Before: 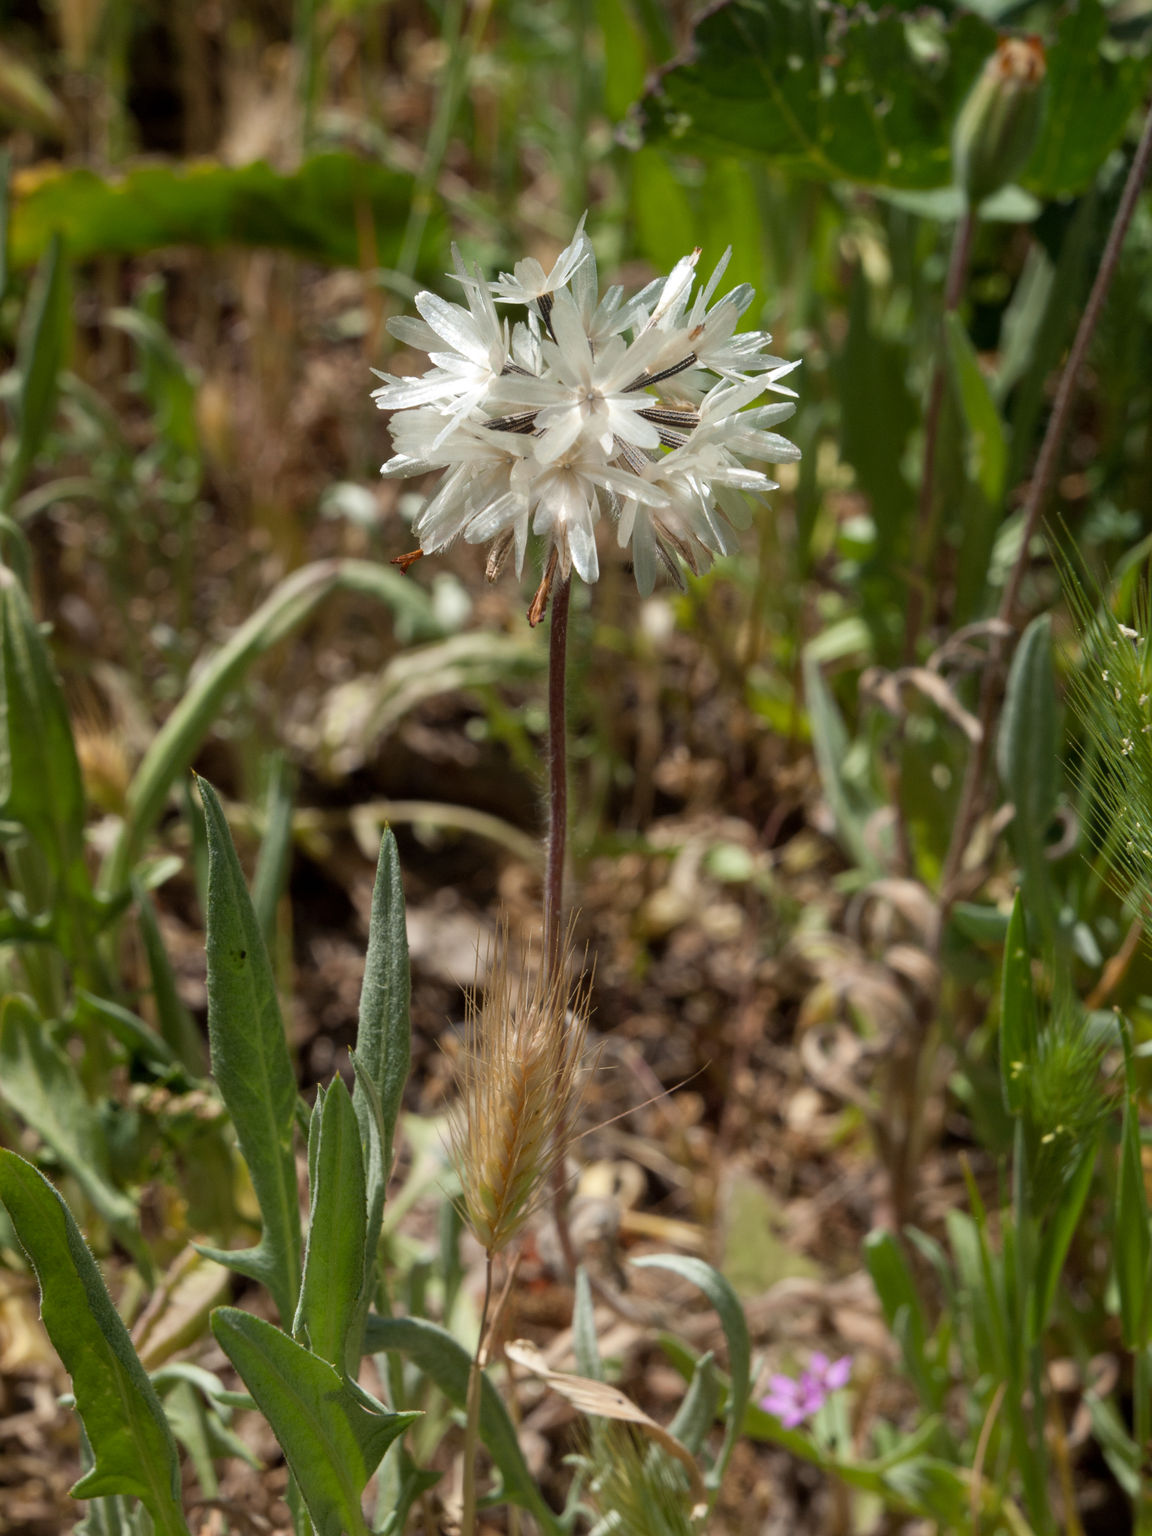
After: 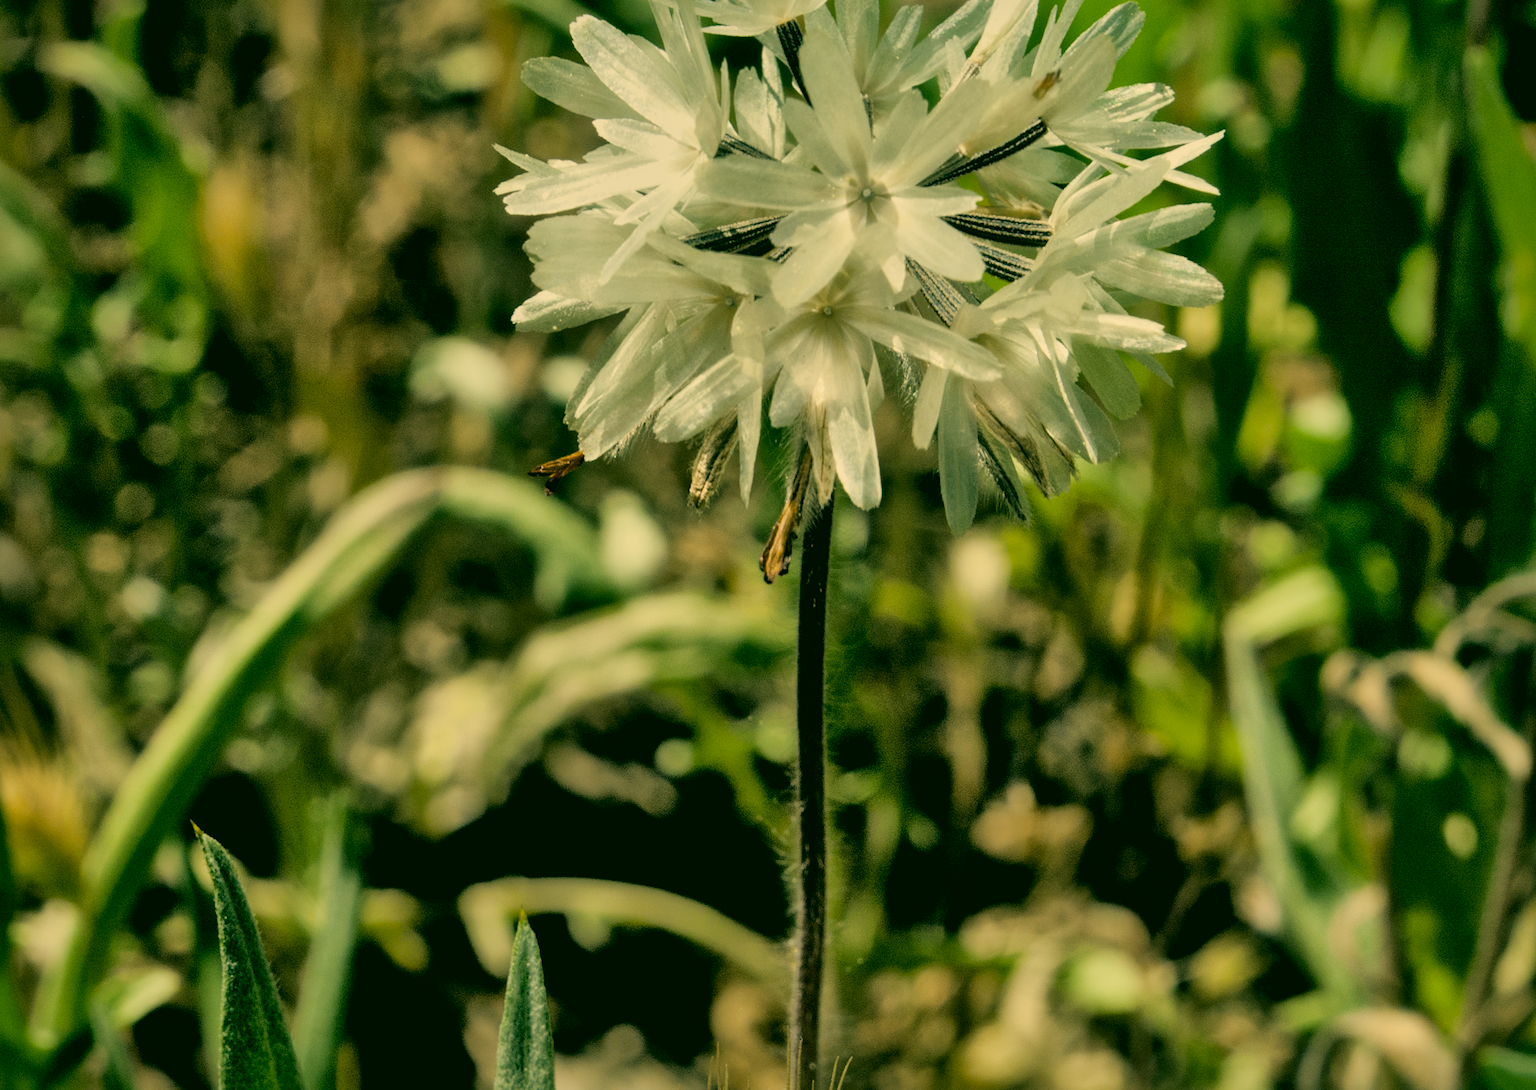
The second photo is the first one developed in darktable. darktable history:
crop: left 6.767%, top 18.383%, right 14.332%, bottom 39.583%
filmic rgb: black relative exposure -4.41 EV, white relative exposure 5.01 EV, threshold 2.99 EV, hardness 2.19, latitude 39.4%, contrast 1.152, highlights saturation mix 10.85%, shadows ↔ highlights balance 0.877%, enable highlight reconstruction true
color correction: highlights a* 5.64, highlights b* 33.08, shadows a* -26.47, shadows b* 3.79
exposure: compensate highlight preservation false
shadows and highlights: on, module defaults
local contrast: mode bilateral grid, contrast 25, coarseness 60, detail 152%, midtone range 0.2
